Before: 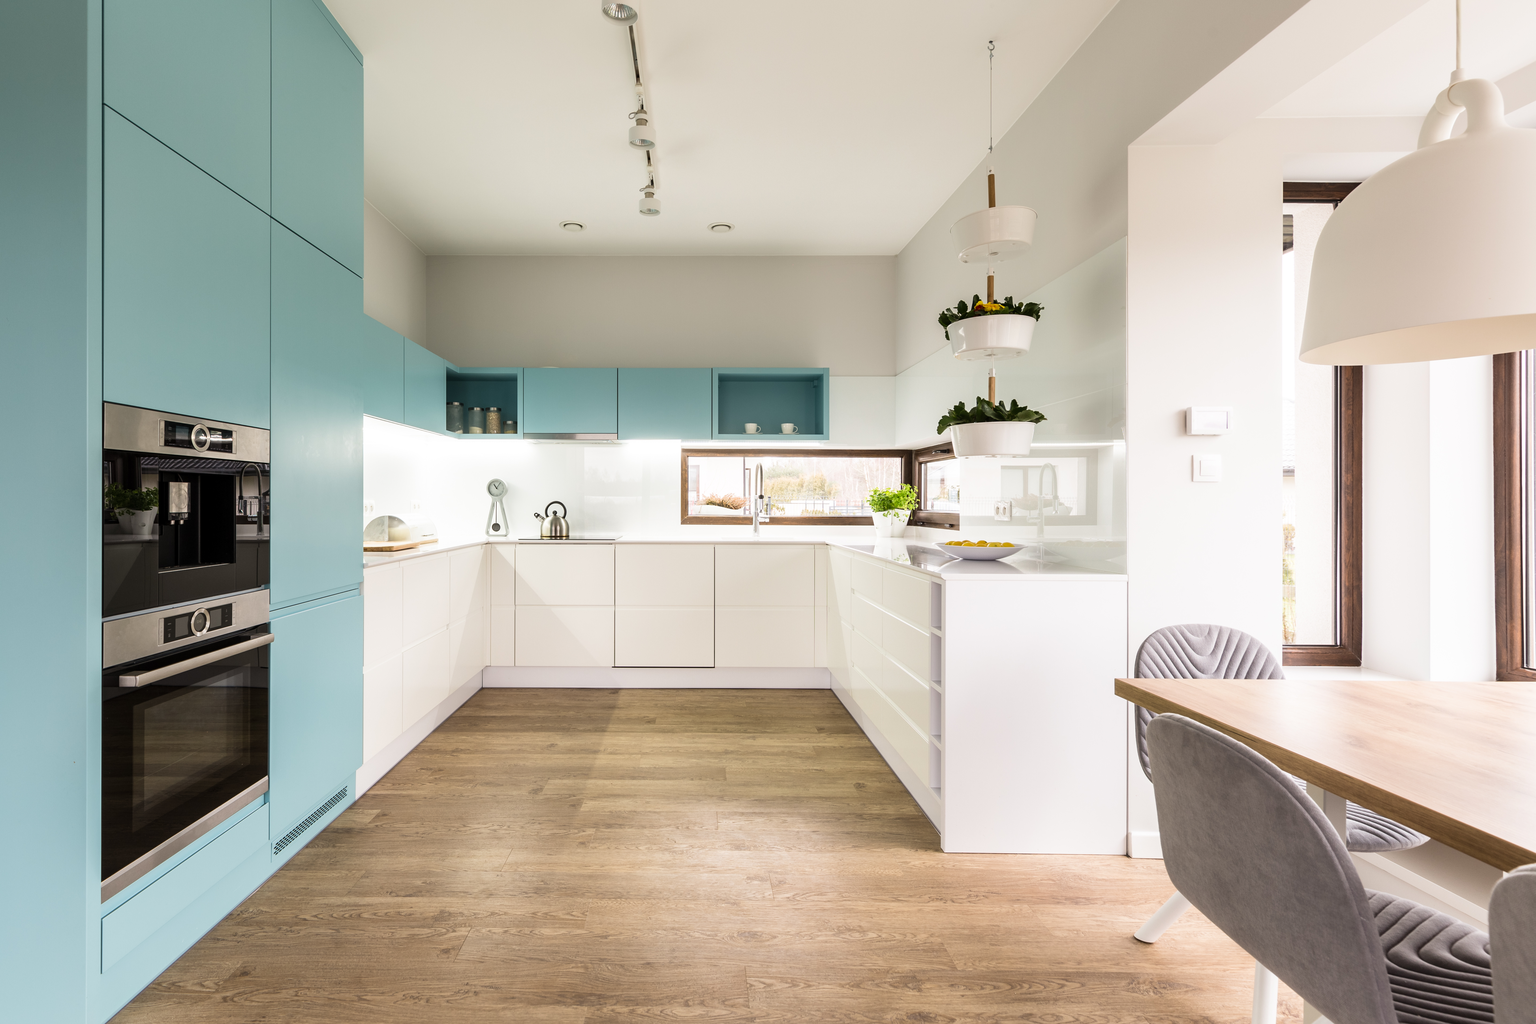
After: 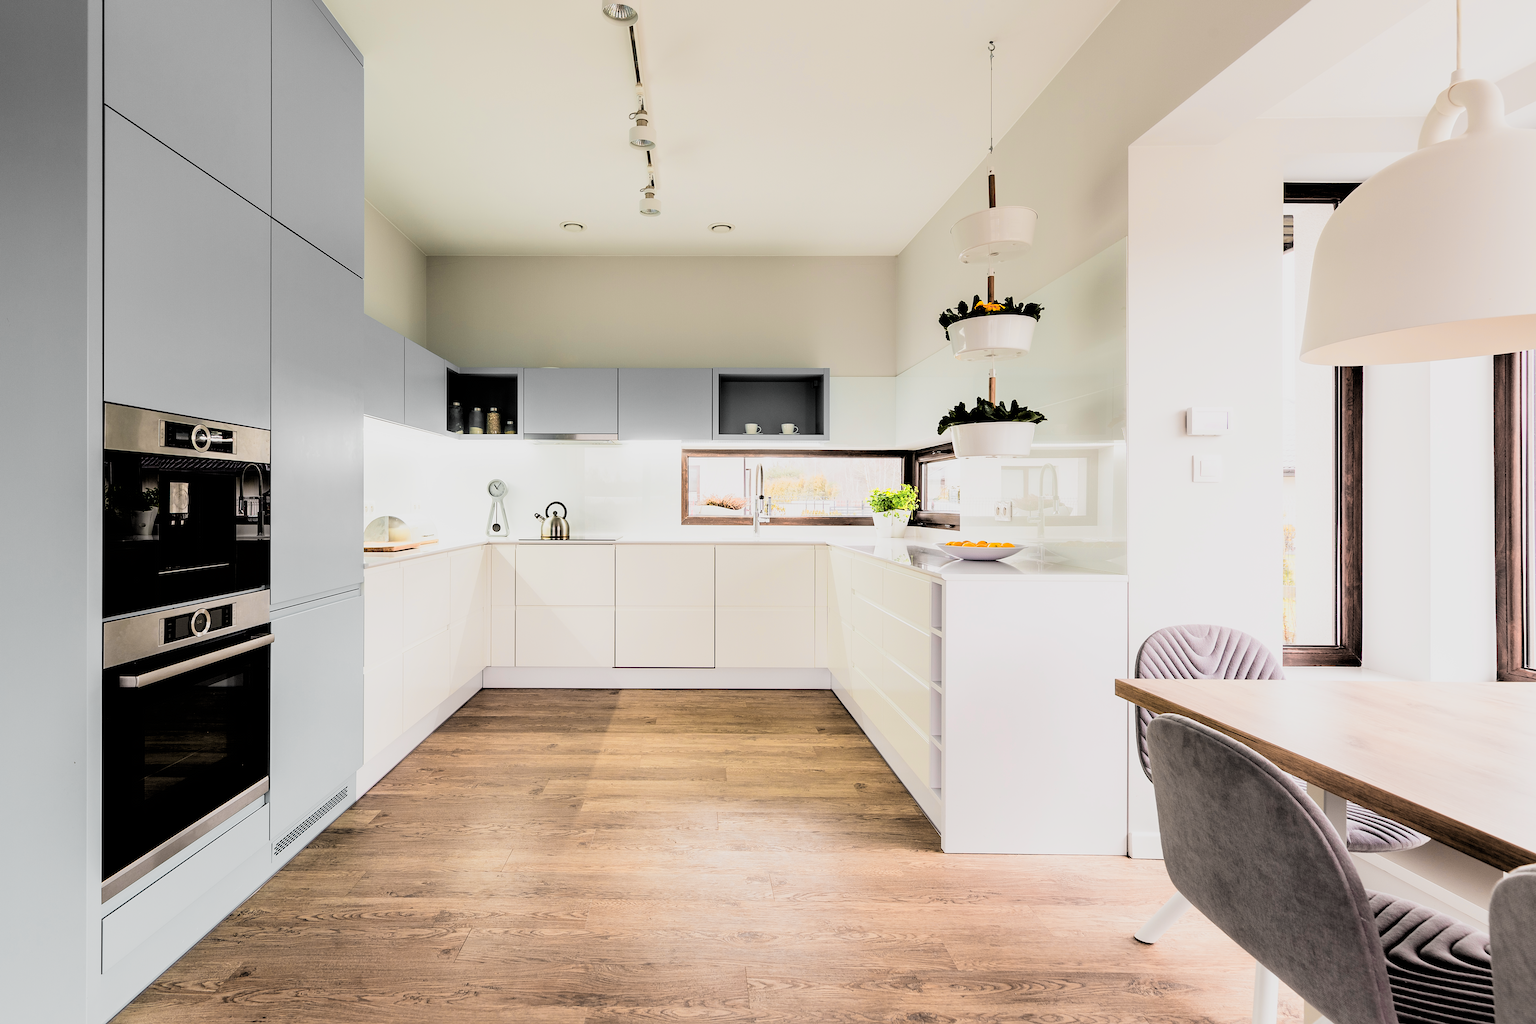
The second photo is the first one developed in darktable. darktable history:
filmic rgb: black relative exposure -5 EV, hardness 2.88, contrast 1.3, highlights saturation mix -10%
sharpen: on, module defaults
rgb levels: levels [[0.034, 0.472, 0.904], [0, 0.5, 1], [0, 0.5, 1]]
color zones: curves: ch0 [(0.257, 0.558) (0.75, 0.565)]; ch1 [(0.004, 0.857) (0.14, 0.416) (0.257, 0.695) (0.442, 0.032) (0.736, 0.266) (0.891, 0.741)]; ch2 [(0, 0.623) (0.112, 0.436) (0.271, 0.474) (0.516, 0.64) (0.743, 0.286)]
